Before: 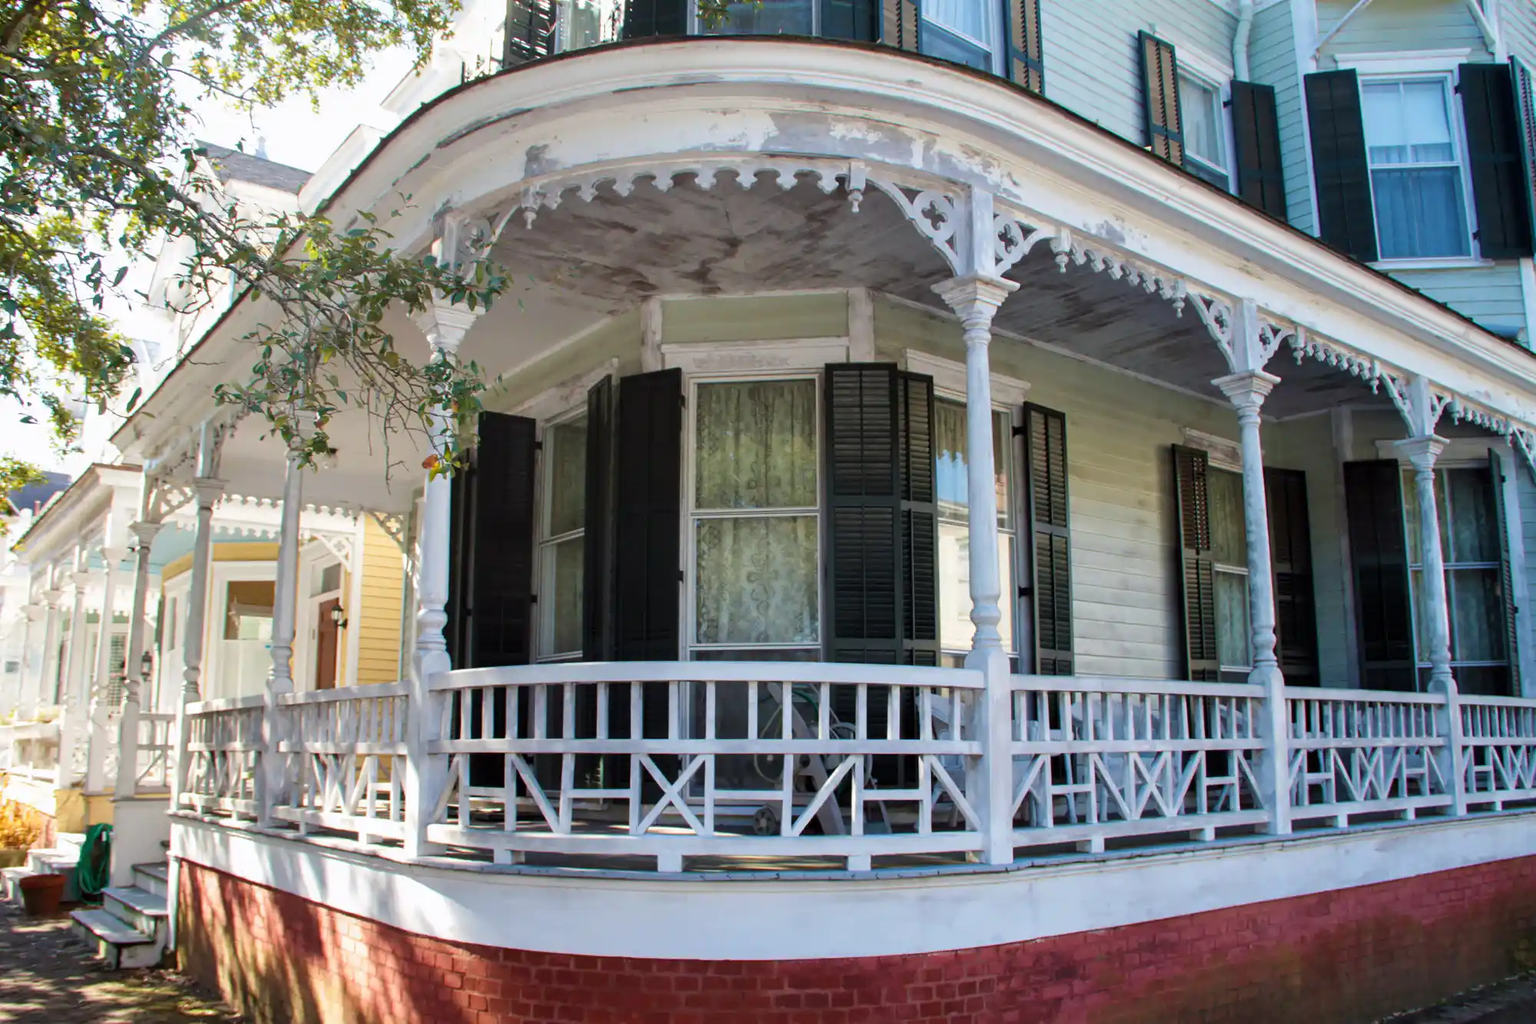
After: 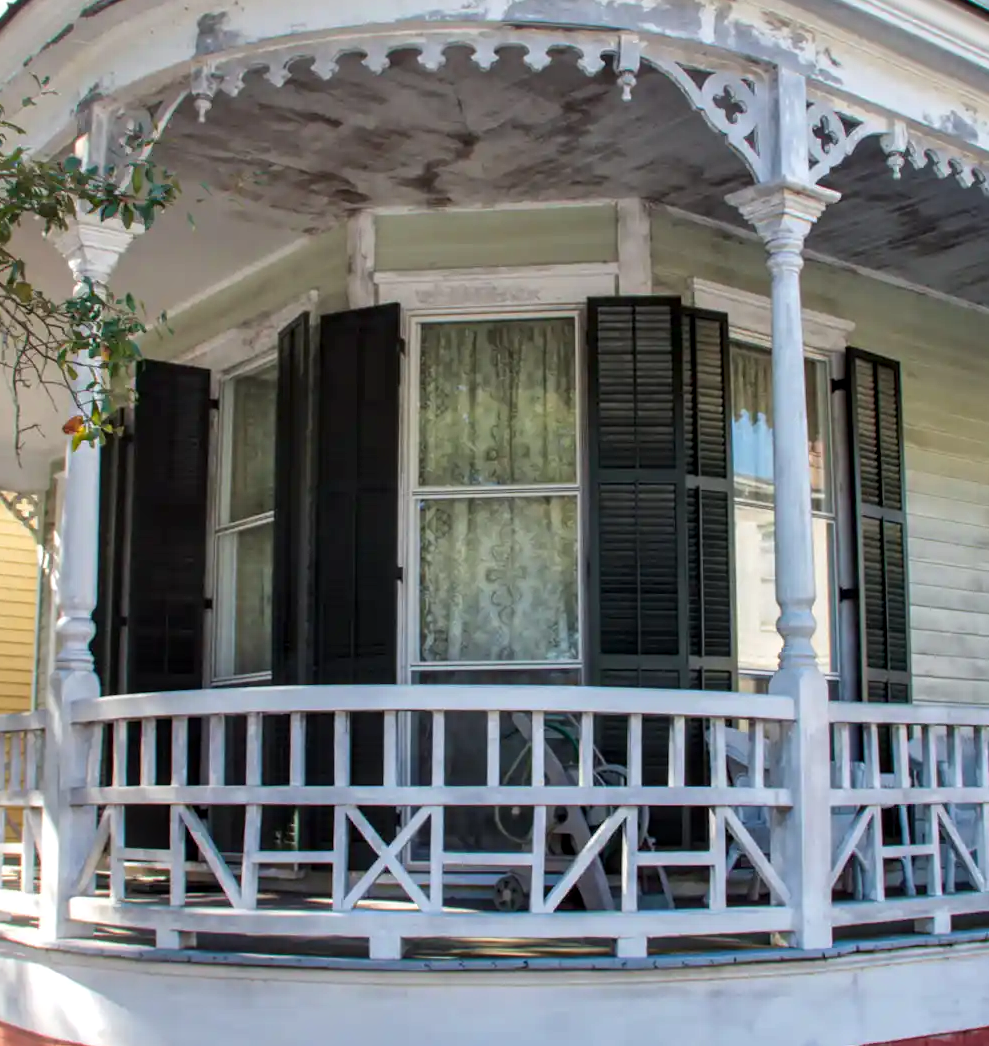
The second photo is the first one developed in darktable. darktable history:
crop and rotate: angle 0.02°, left 24.353%, top 13.219%, right 26.156%, bottom 8.224%
local contrast: detail 130%
white balance: emerald 1
bloom: size 13.65%, threshold 98.39%, strength 4.82%
shadows and highlights: highlights color adjustment 0%, low approximation 0.01, soften with gaussian
